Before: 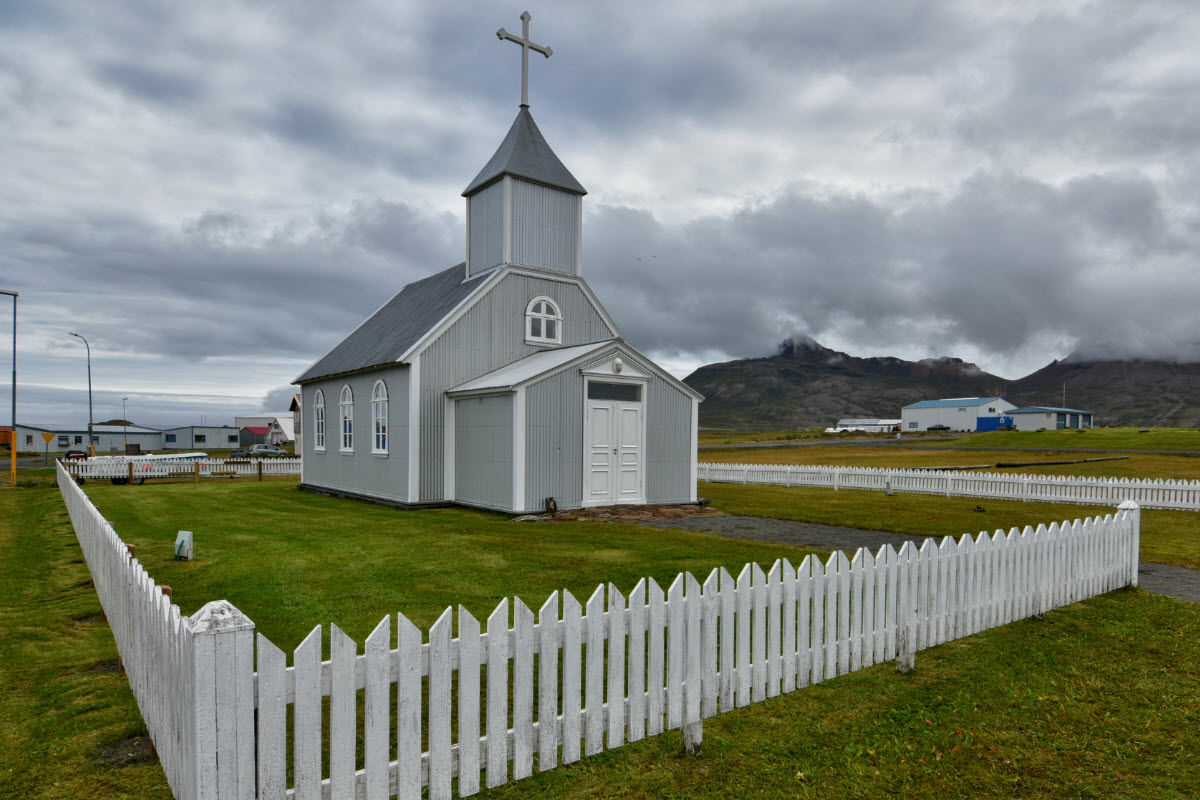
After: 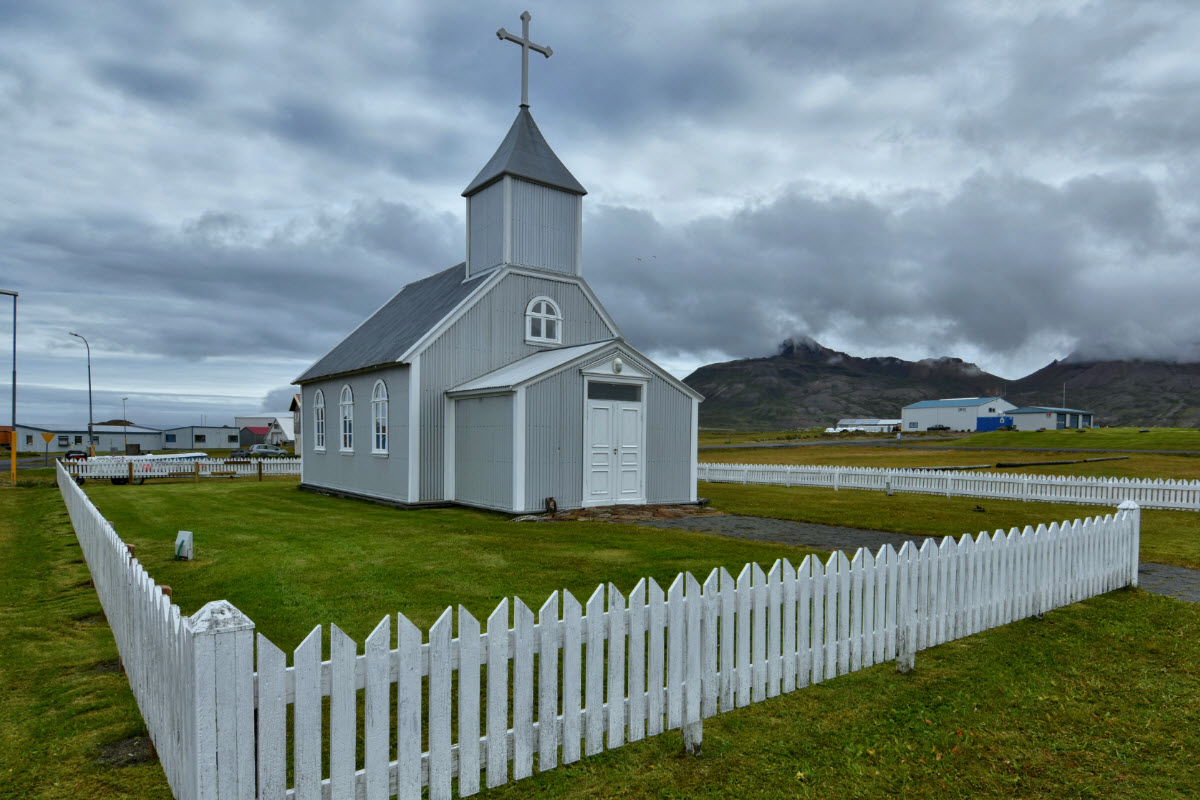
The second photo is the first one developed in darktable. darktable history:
shadows and highlights: radius 125.46, shadows 30.51, highlights -30.51, low approximation 0.01, soften with gaussian
white balance: red 0.925, blue 1.046
